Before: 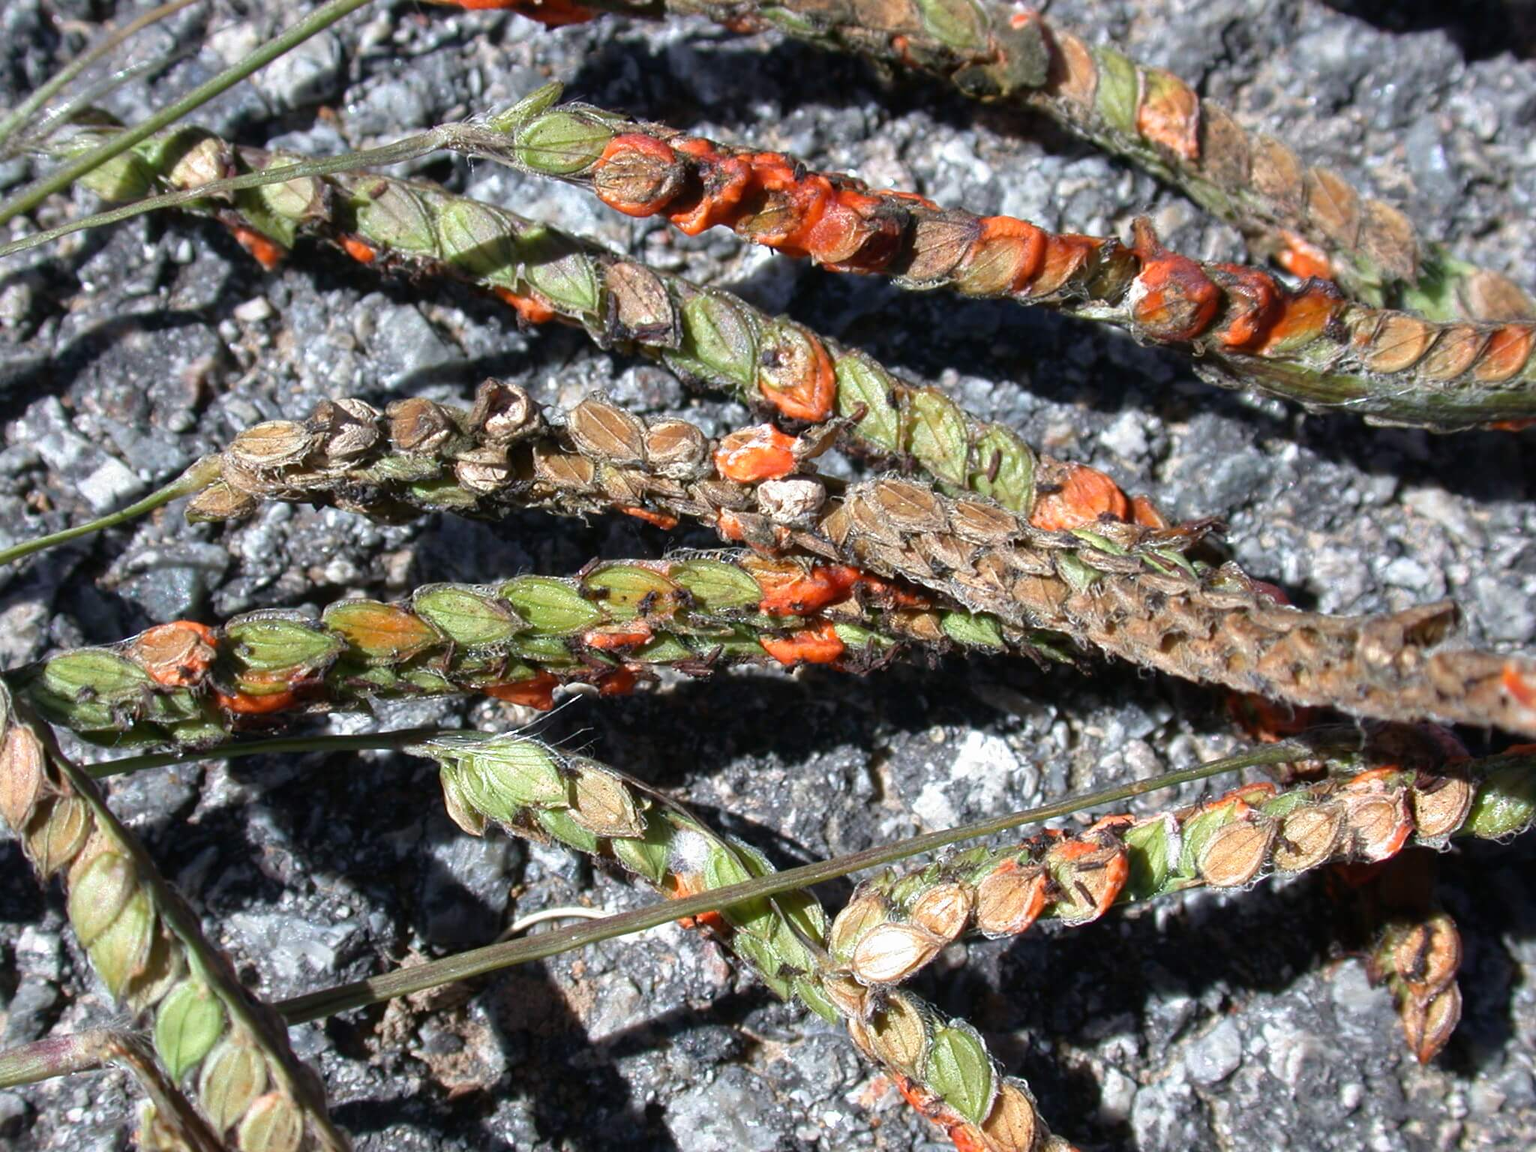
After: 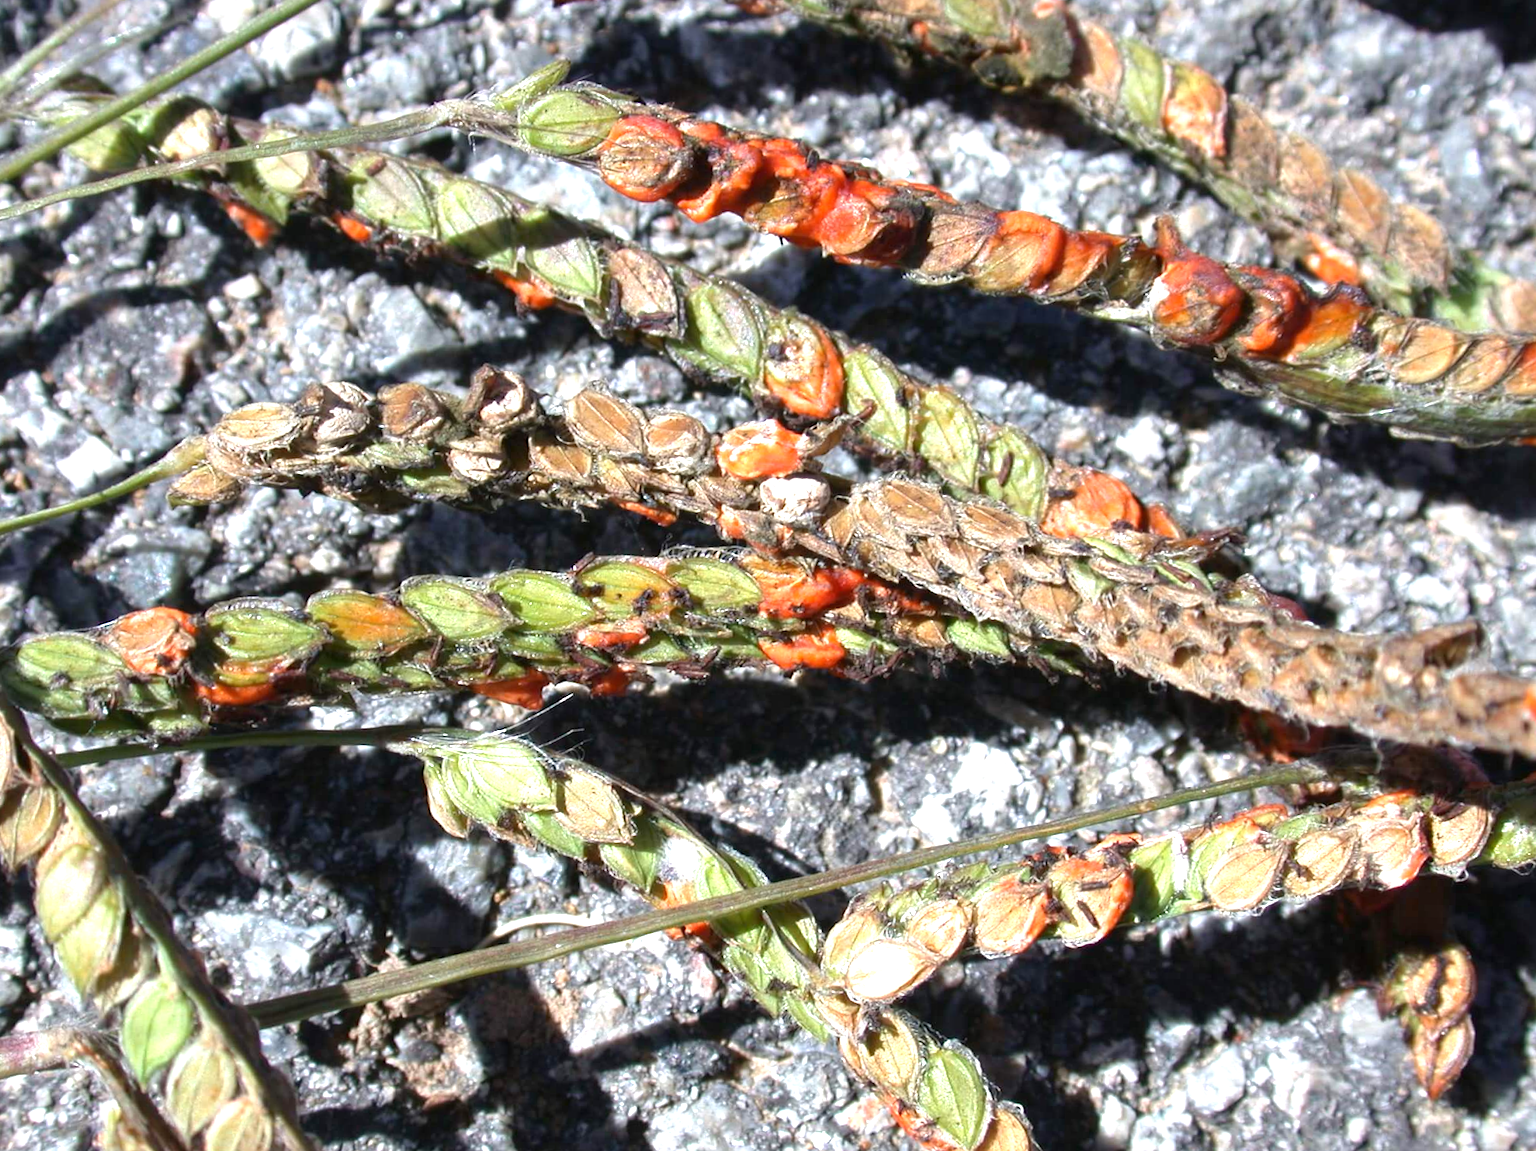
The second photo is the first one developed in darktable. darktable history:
exposure: black level correction 0, exposure 0.691 EV, compensate highlight preservation false
crop and rotate: angle -1.51°
